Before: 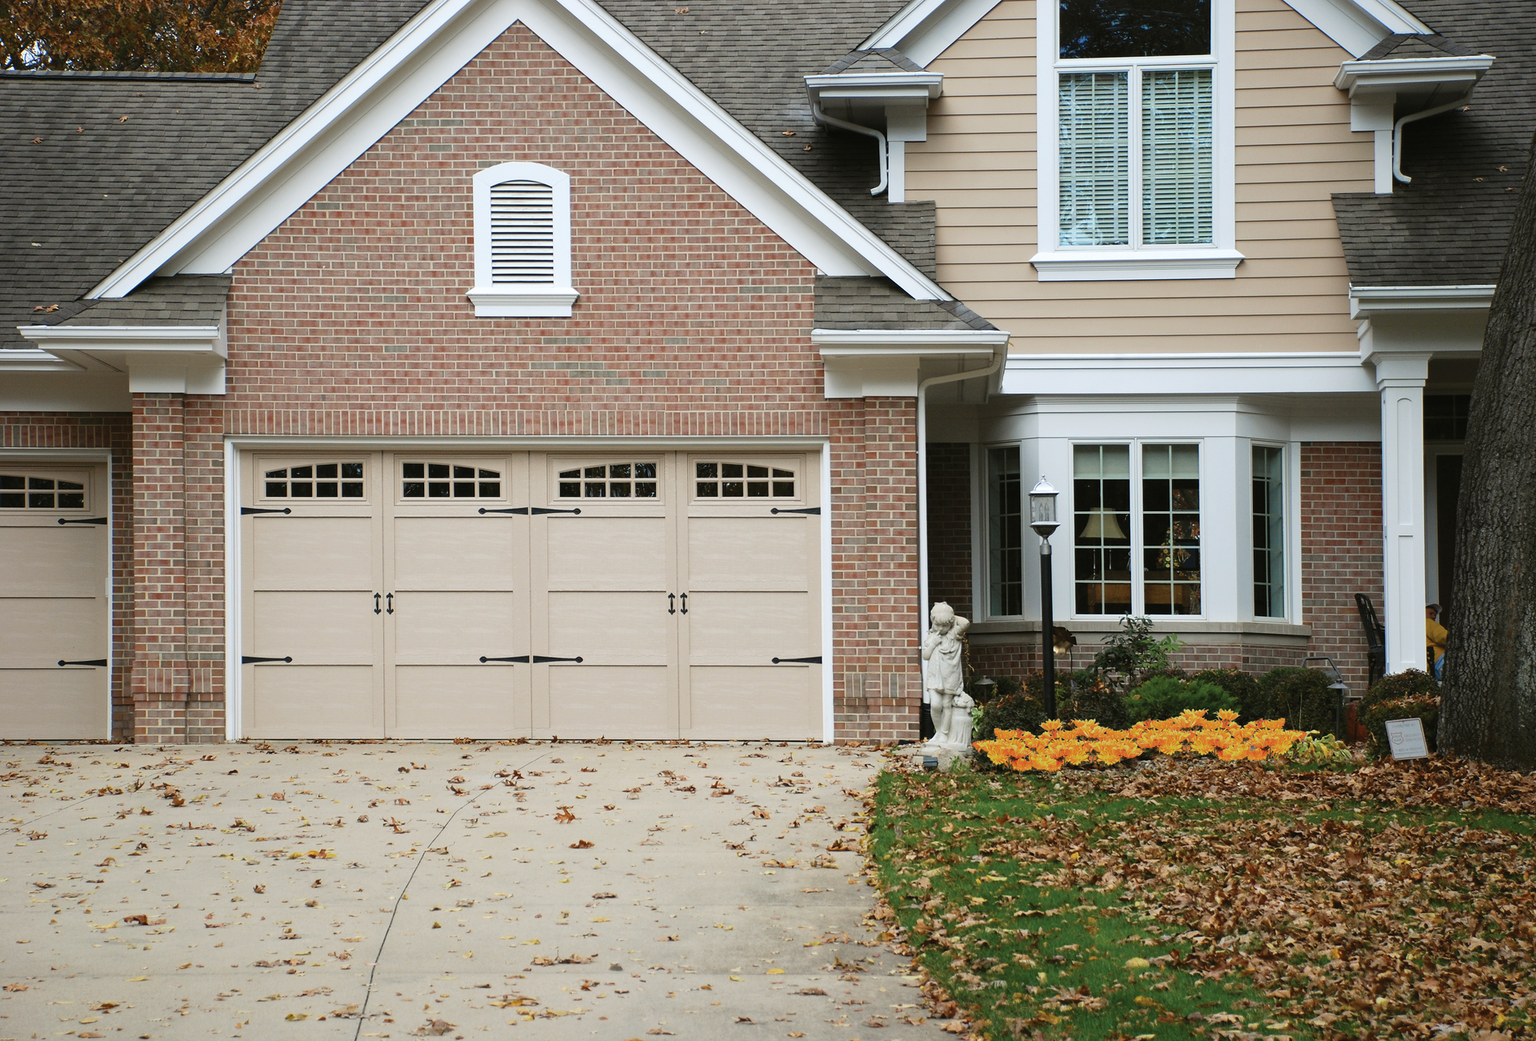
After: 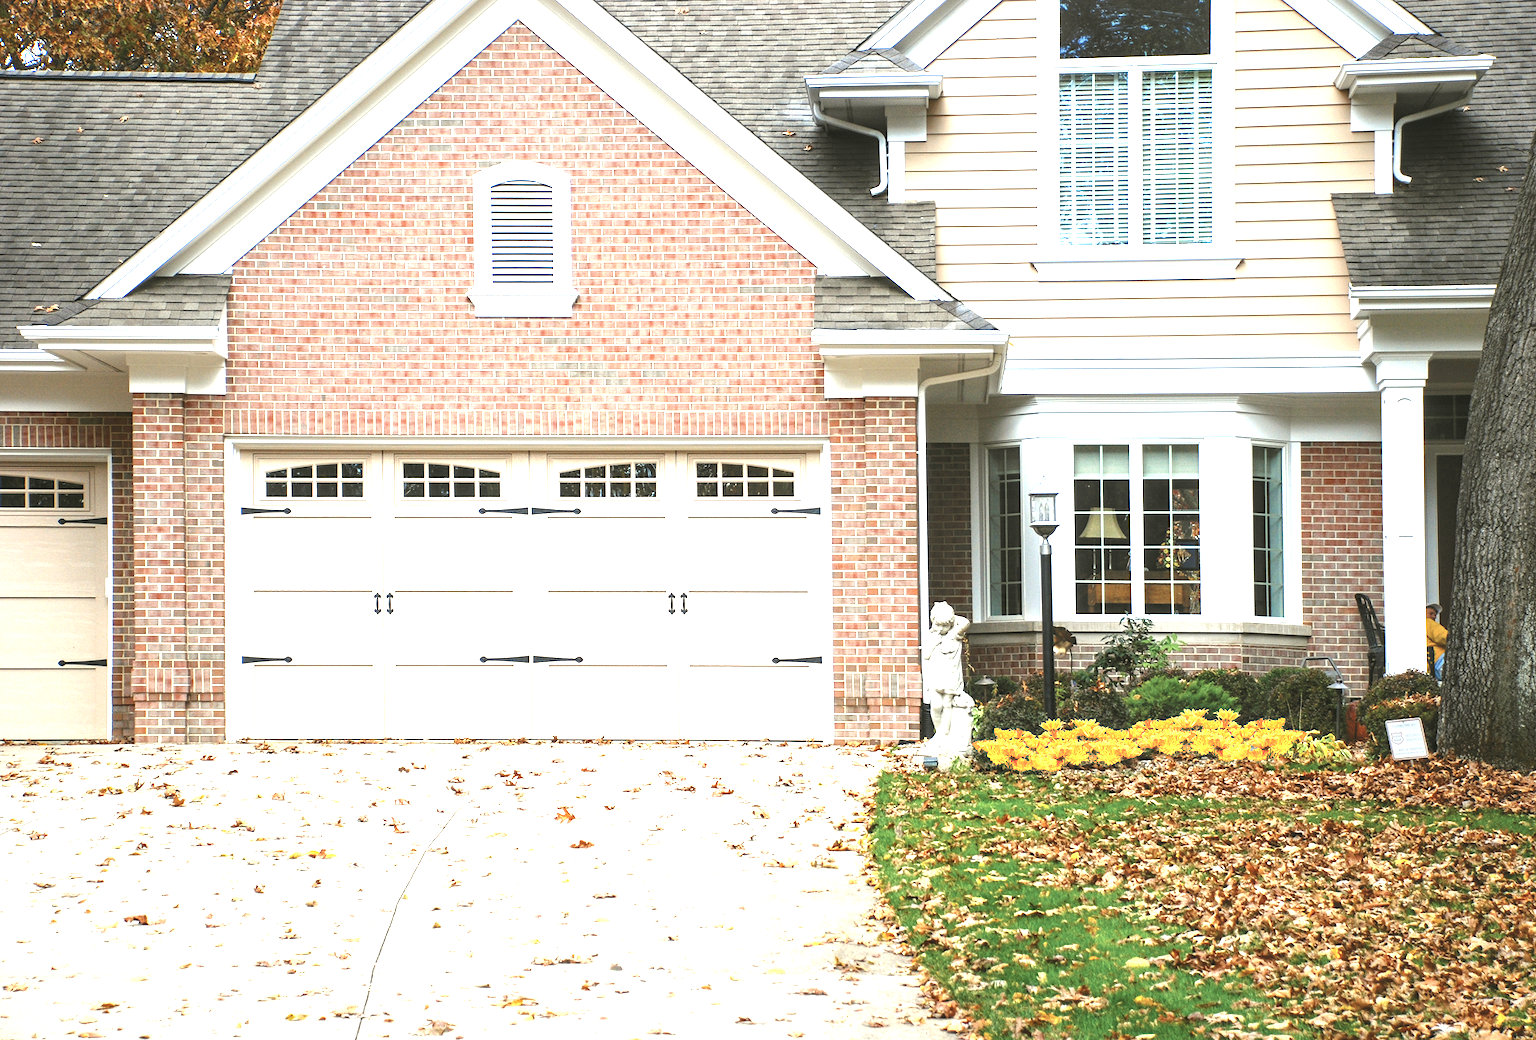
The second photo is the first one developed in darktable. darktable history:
local contrast: on, module defaults
exposure: black level correction 0, exposure 1.678 EV, compensate highlight preservation false
